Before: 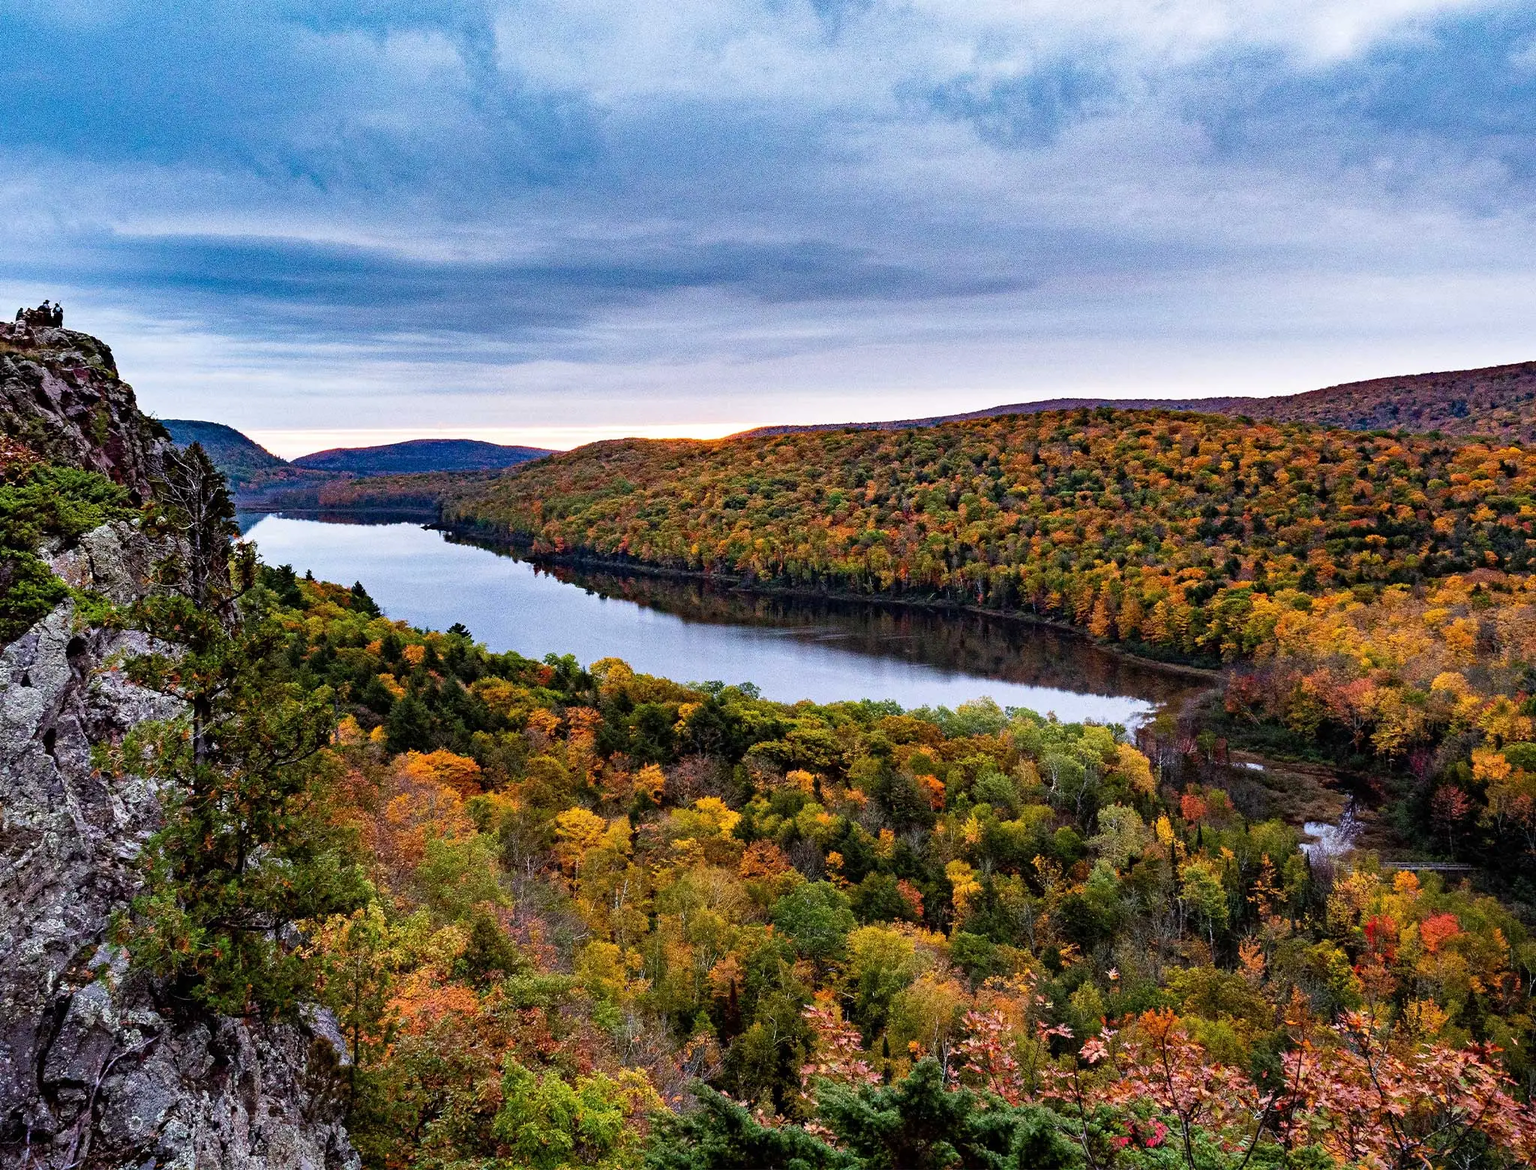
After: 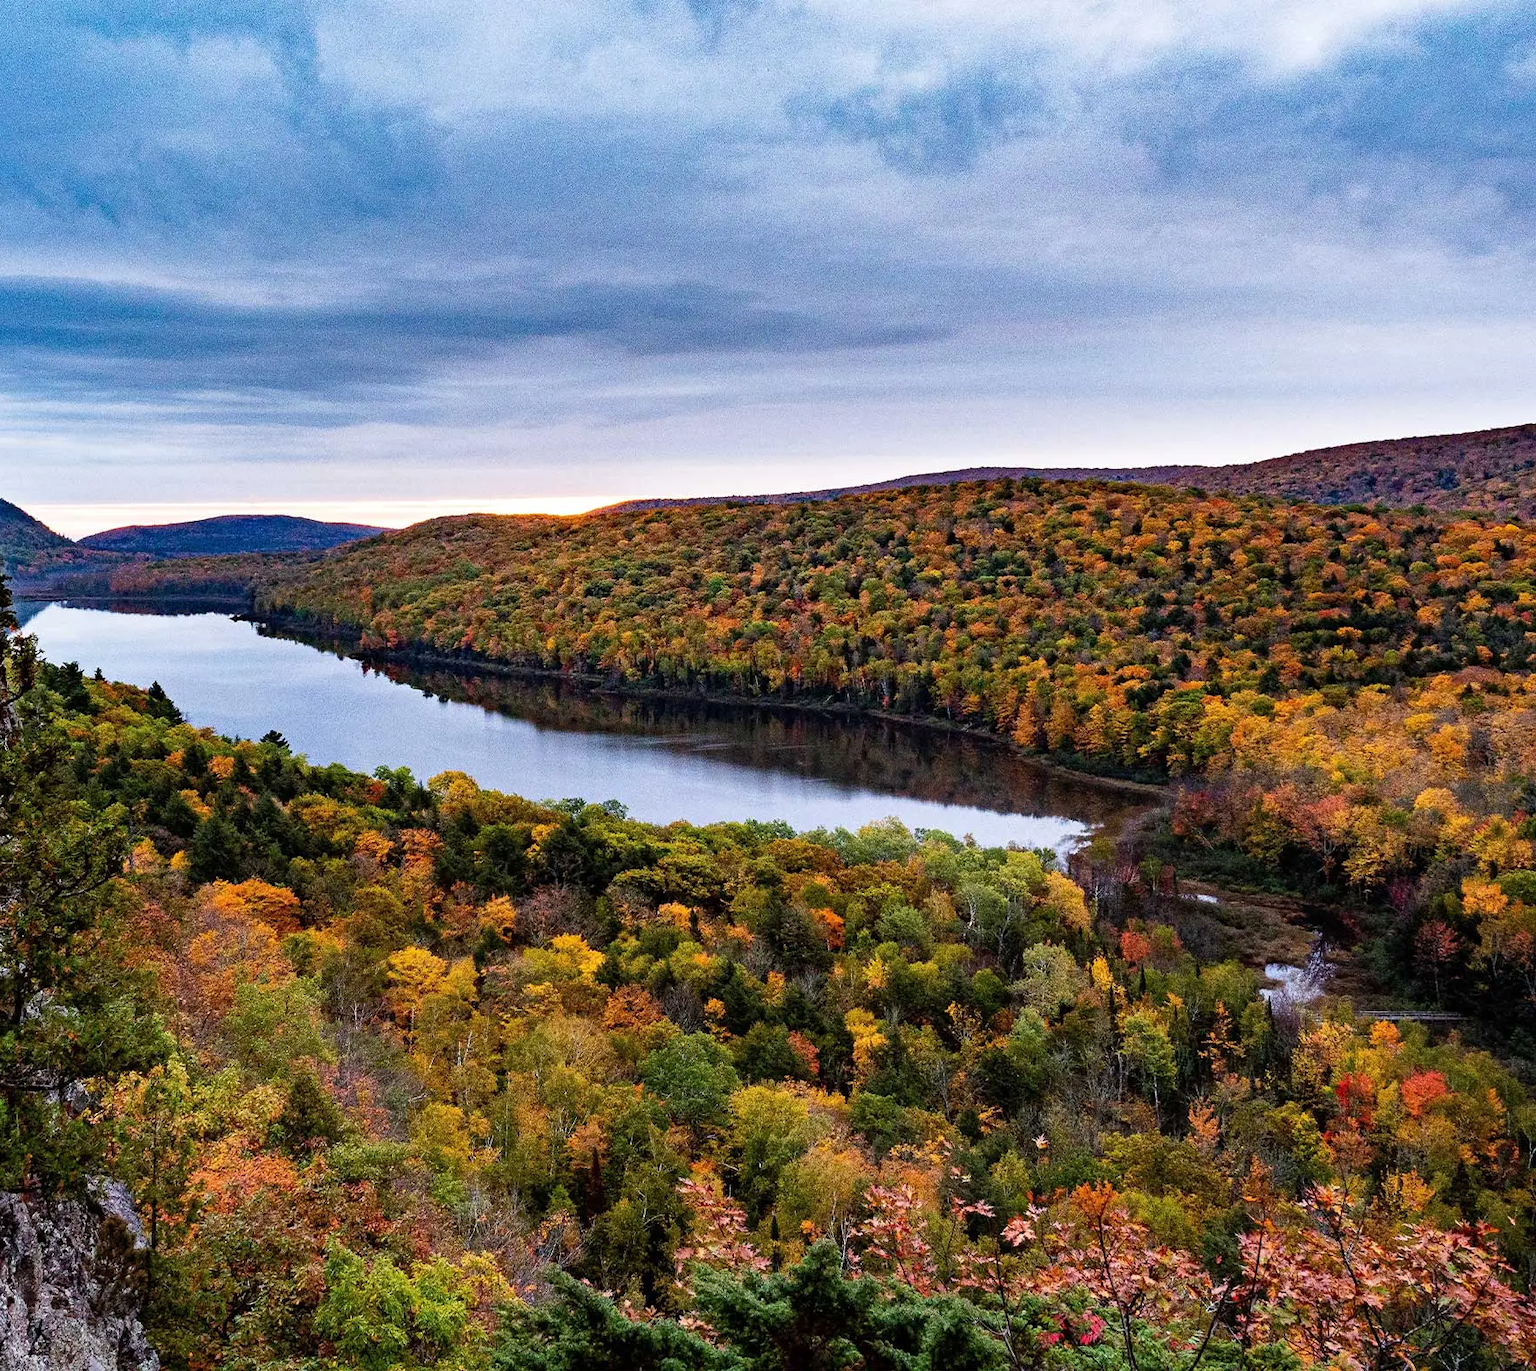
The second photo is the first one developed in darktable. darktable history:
crop and rotate: left 14.691%
